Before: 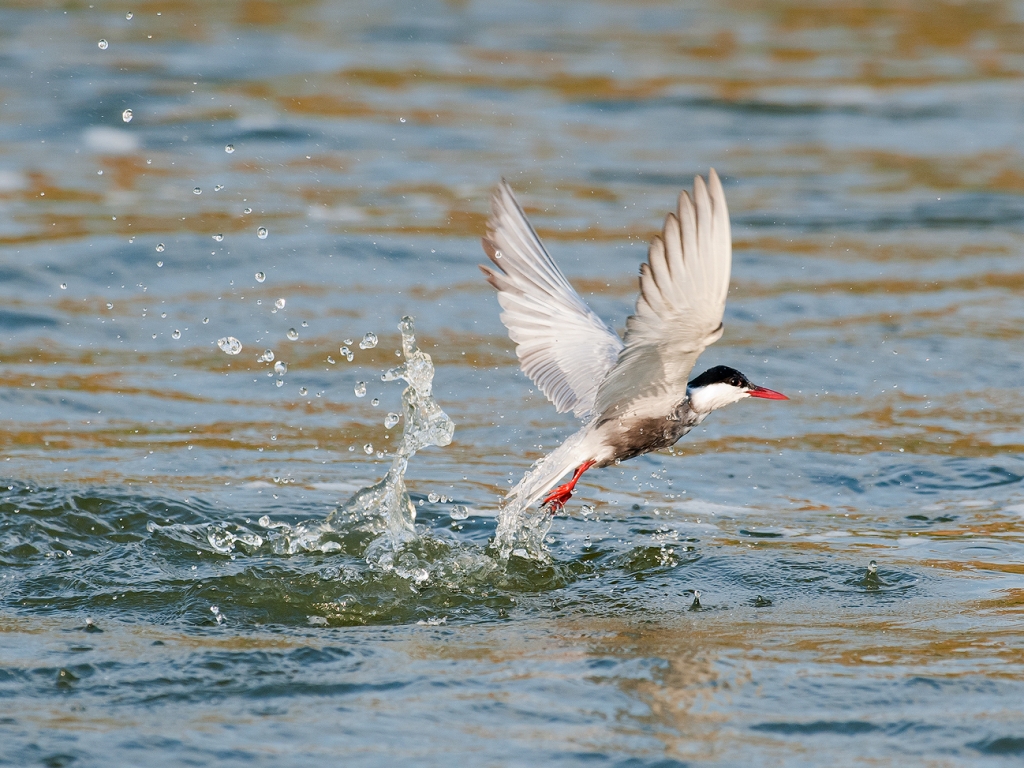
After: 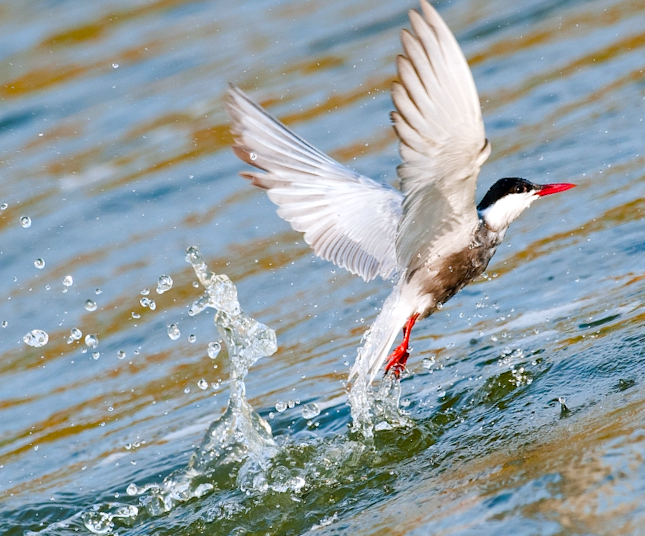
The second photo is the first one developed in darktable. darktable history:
crop and rotate: angle 21.28°, left 6.752%, right 4.026%, bottom 1.131%
color balance rgb: highlights gain › luminance 16.641%, highlights gain › chroma 2.84%, highlights gain › hue 260.43°, perceptual saturation grading › global saturation 24.139%, perceptual saturation grading › highlights -24.279%, perceptual saturation grading › mid-tones 23.927%, perceptual saturation grading › shadows 38.787%, global vibrance 9.556%
